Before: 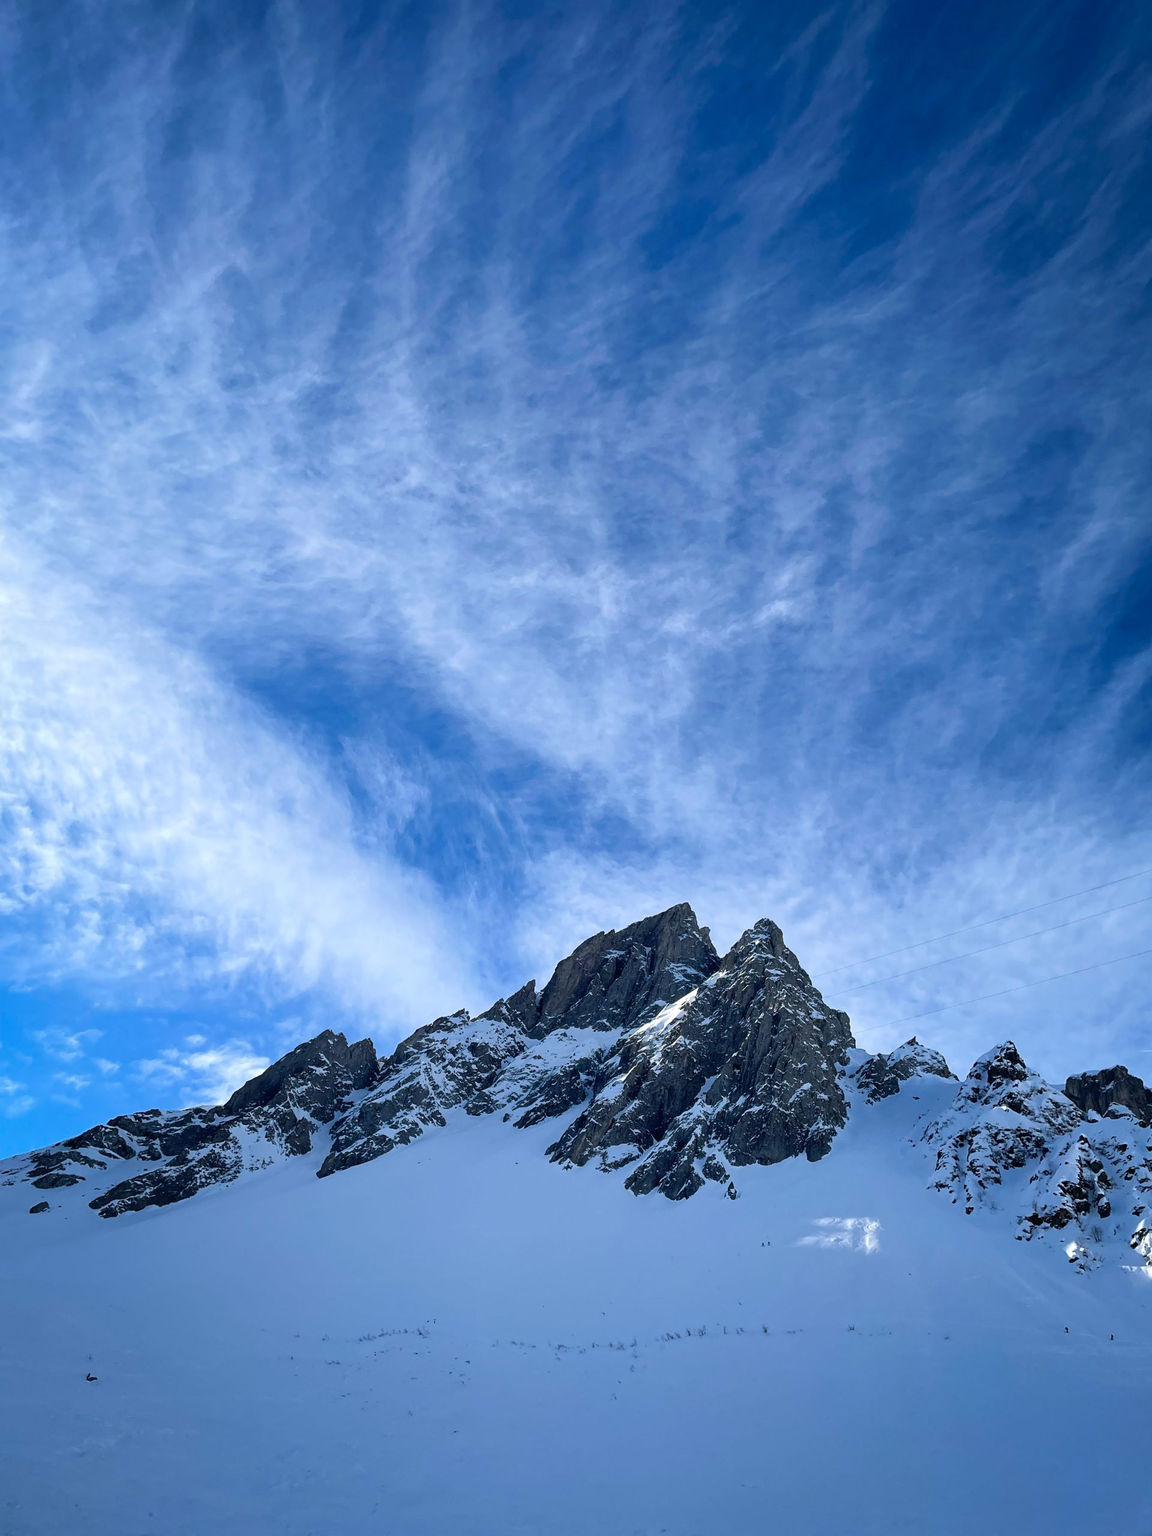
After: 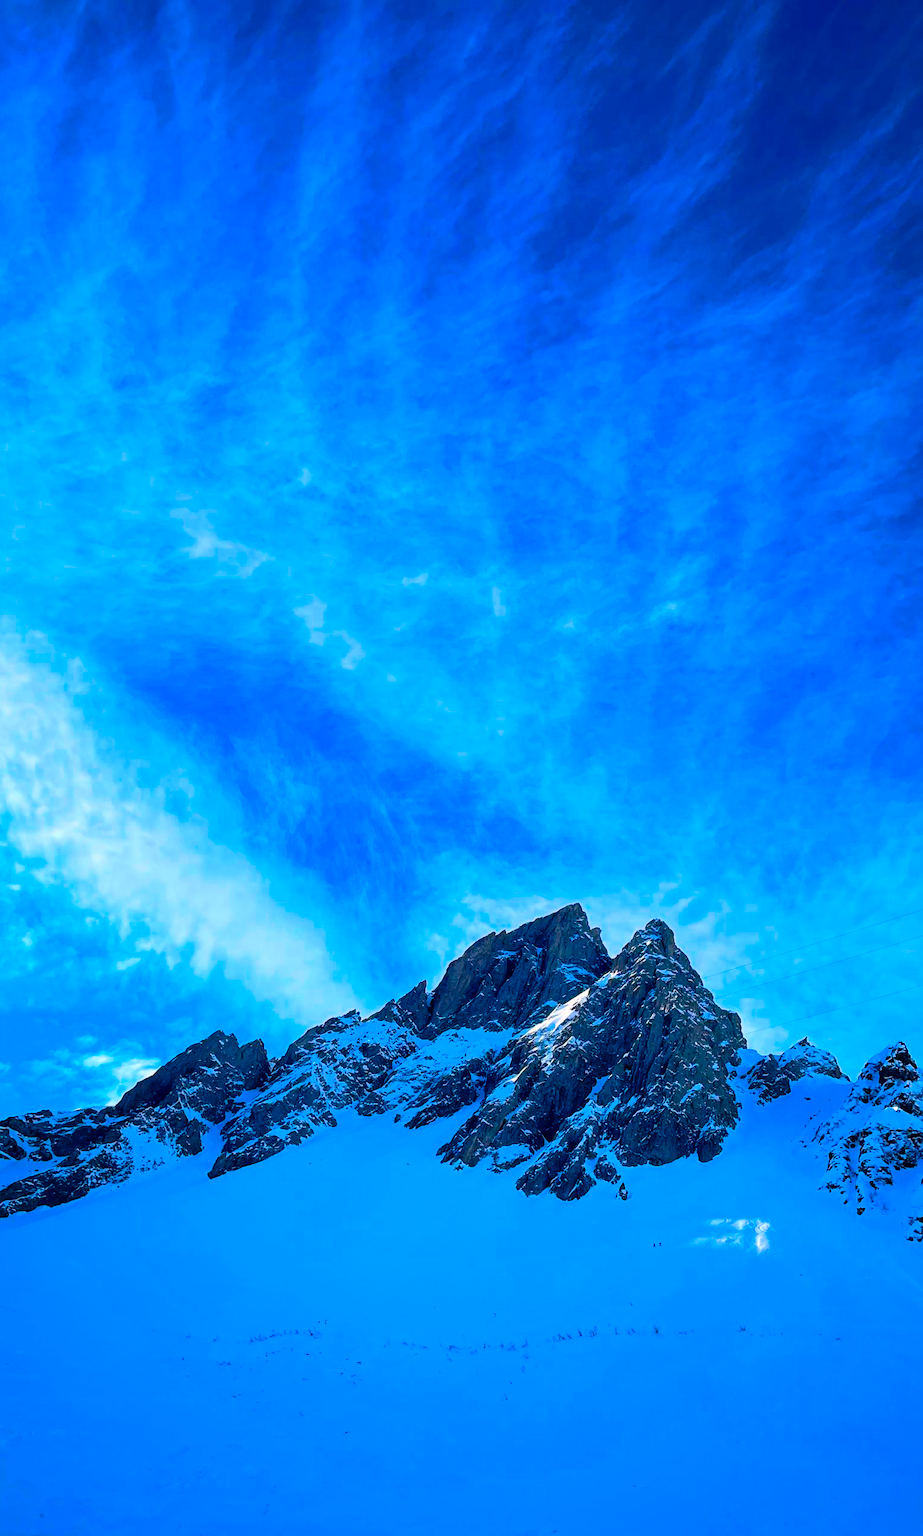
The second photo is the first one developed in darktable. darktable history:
color balance rgb: linear chroma grading › global chroma 25.372%, perceptual saturation grading › global saturation 29.641%, global vibrance 59.78%
crop and rotate: left 9.52%, right 10.293%
color correction: highlights a* 3.36, highlights b* 1.69, saturation 1.21
